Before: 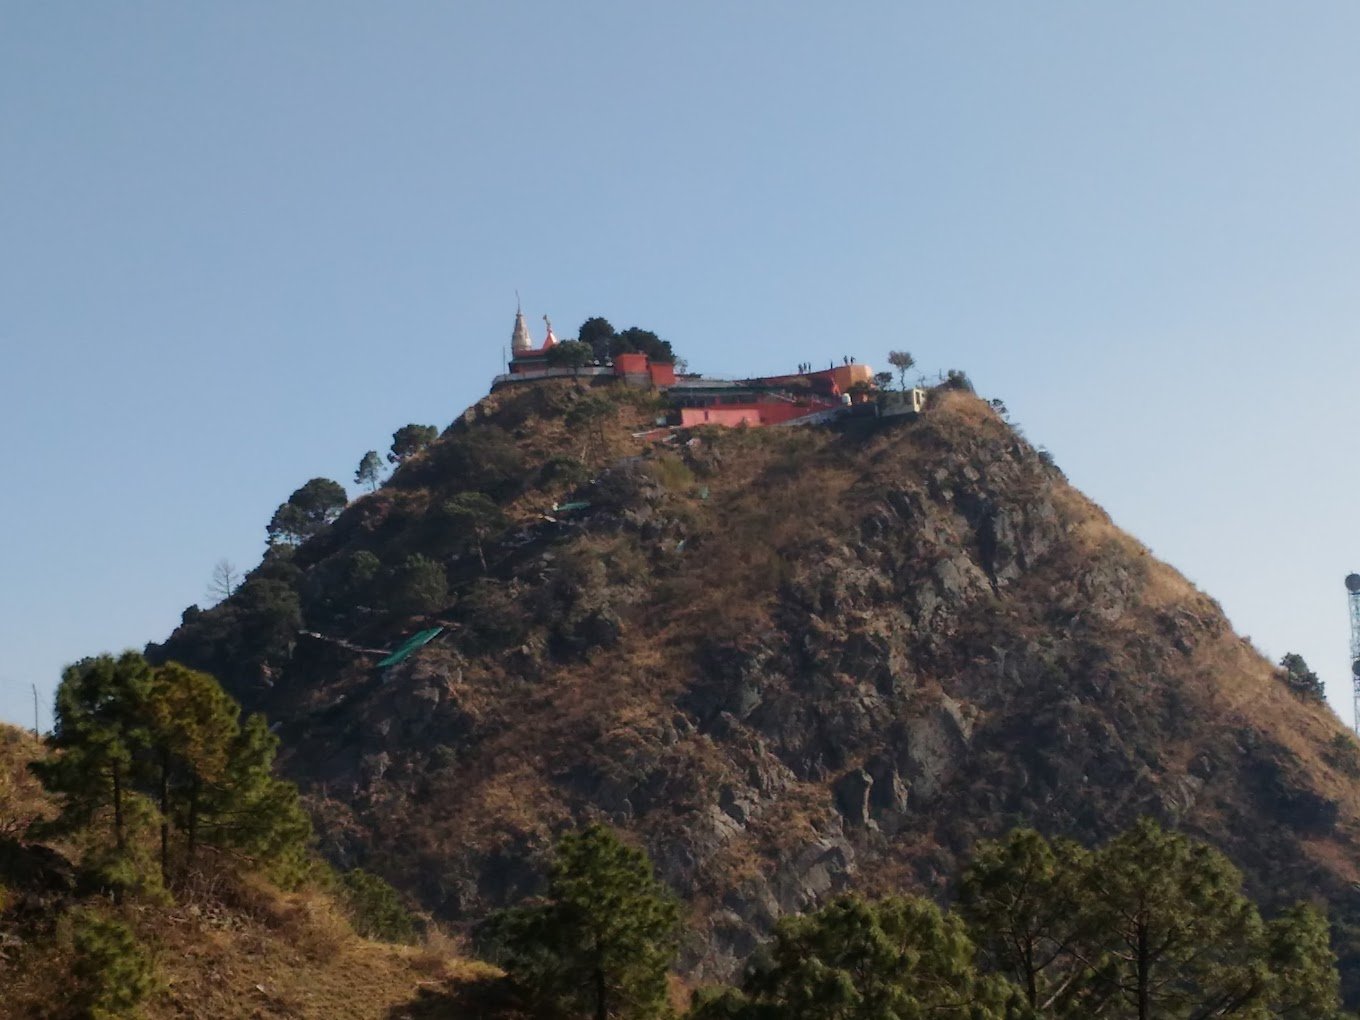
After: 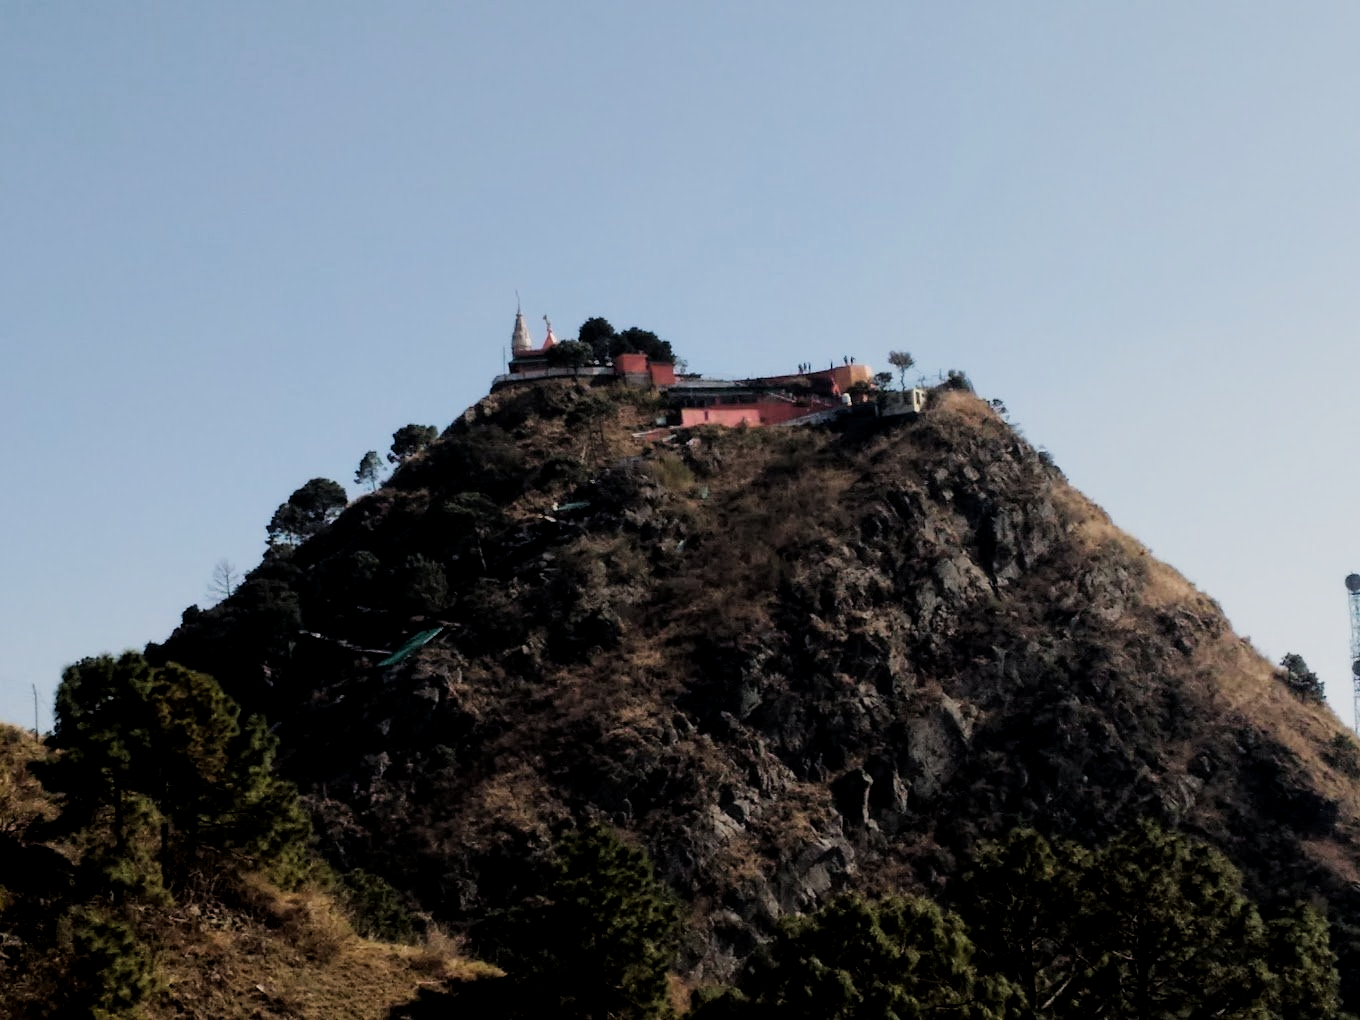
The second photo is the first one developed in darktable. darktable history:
filmic rgb: black relative exposure -5 EV, hardness 2.88, contrast 1.4, highlights saturation mix -30%
local contrast: highlights 100%, shadows 100%, detail 120%, midtone range 0.2
